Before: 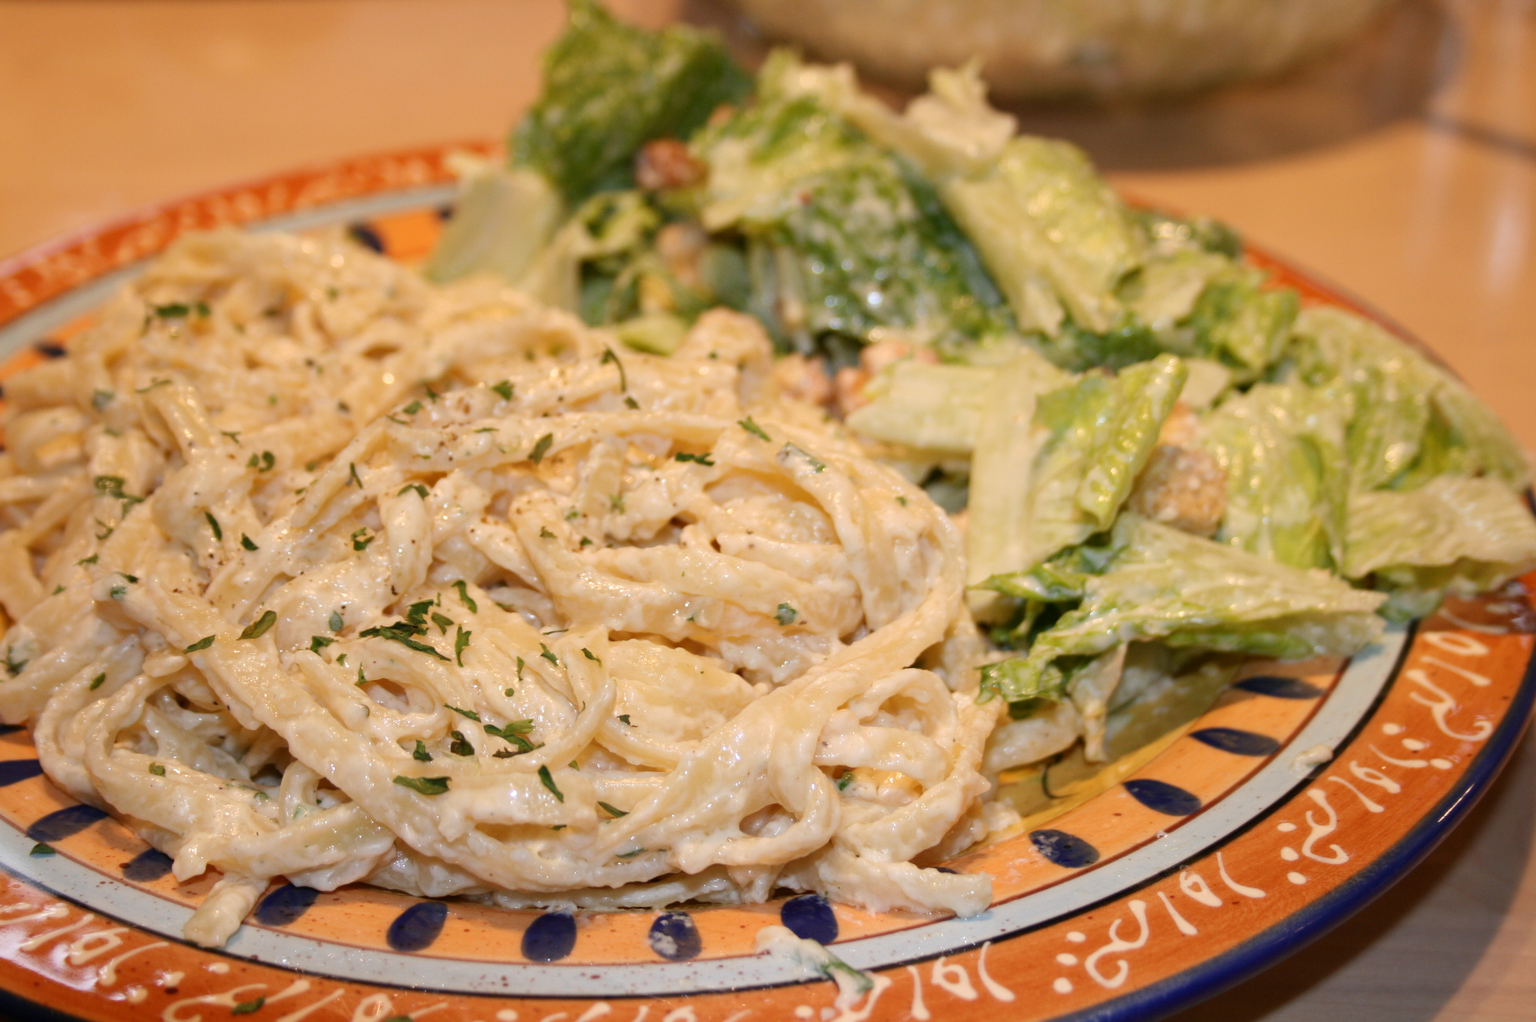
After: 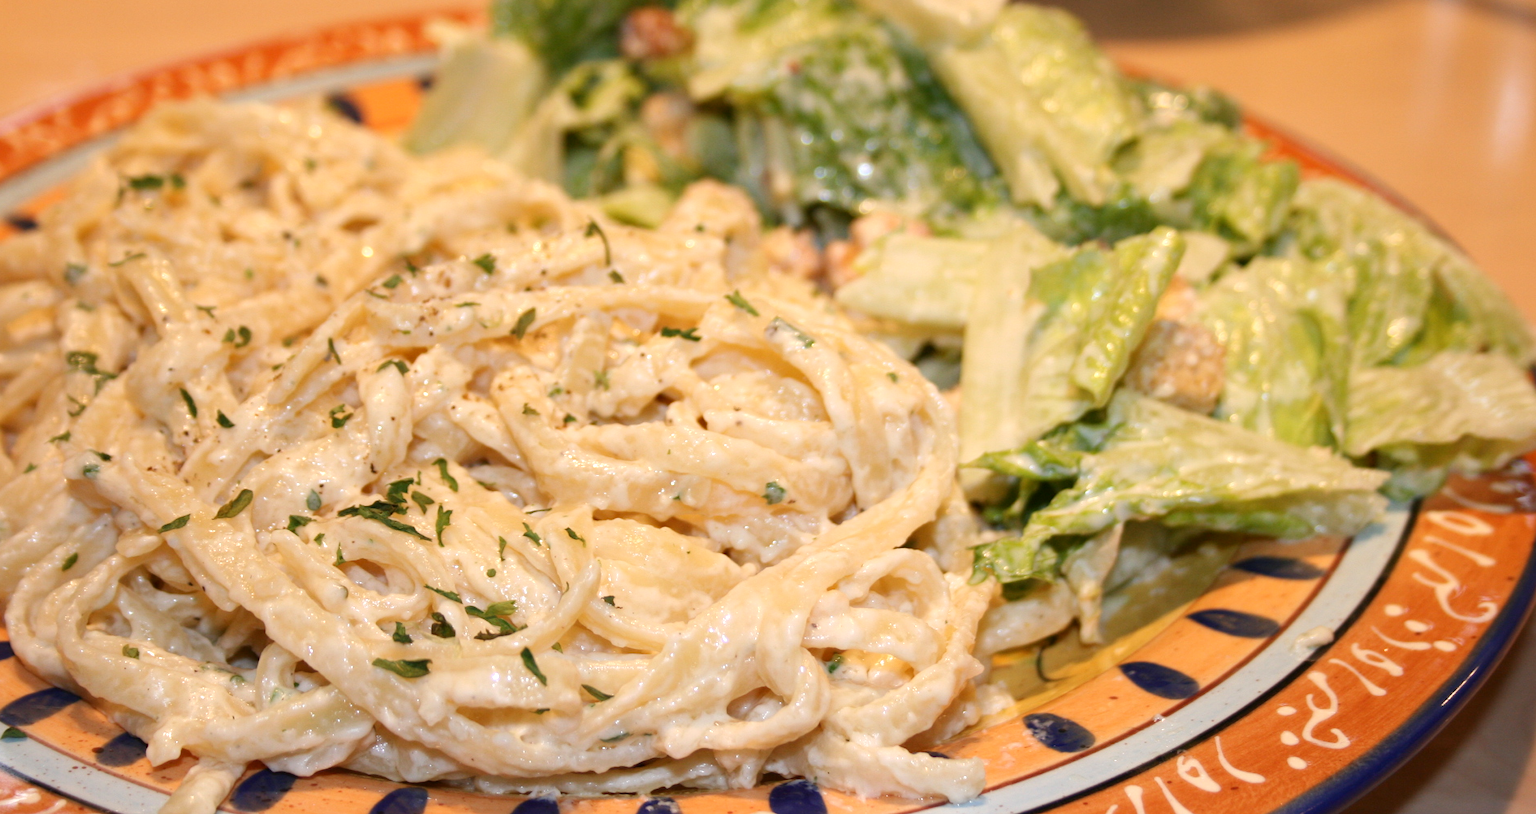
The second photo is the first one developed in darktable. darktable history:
exposure: exposure 0.298 EV, compensate highlight preservation false
color zones: curves: ch0 [(0, 0.5) (0.143, 0.5) (0.286, 0.5) (0.429, 0.5) (0.62, 0.489) (0.714, 0.445) (0.844, 0.496) (1, 0.5)]; ch1 [(0, 0.5) (0.143, 0.5) (0.286, 0.5) (0.429, 0.5) (0.571, 0.5) (0.714, 0.523) (0.857, 0.5) (1, 0.5)]
crop and rotate: left 1.935%, top 12.992%, right 0.29%, bottom 9.107%
